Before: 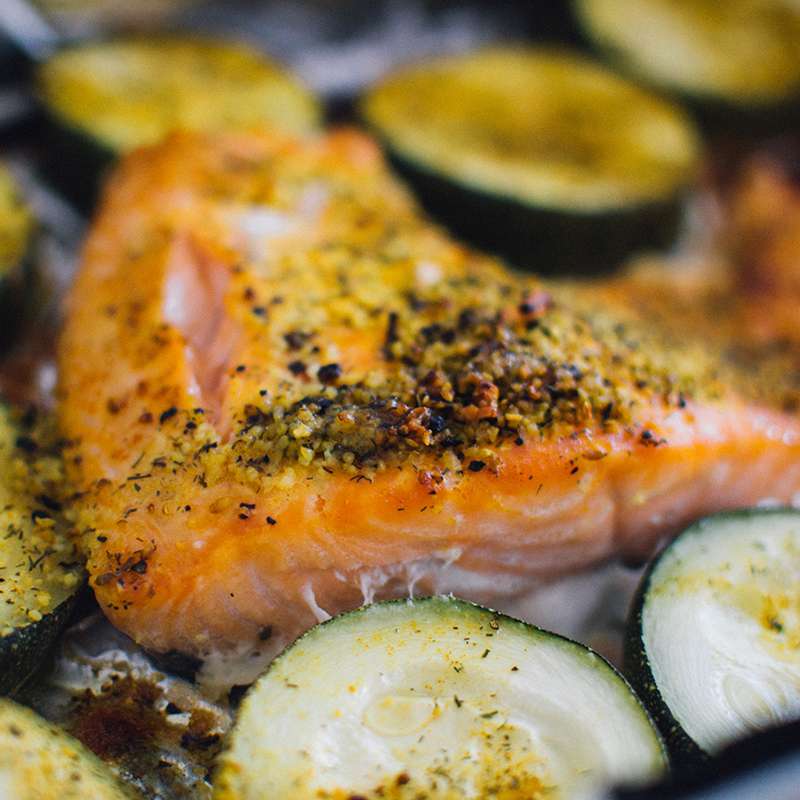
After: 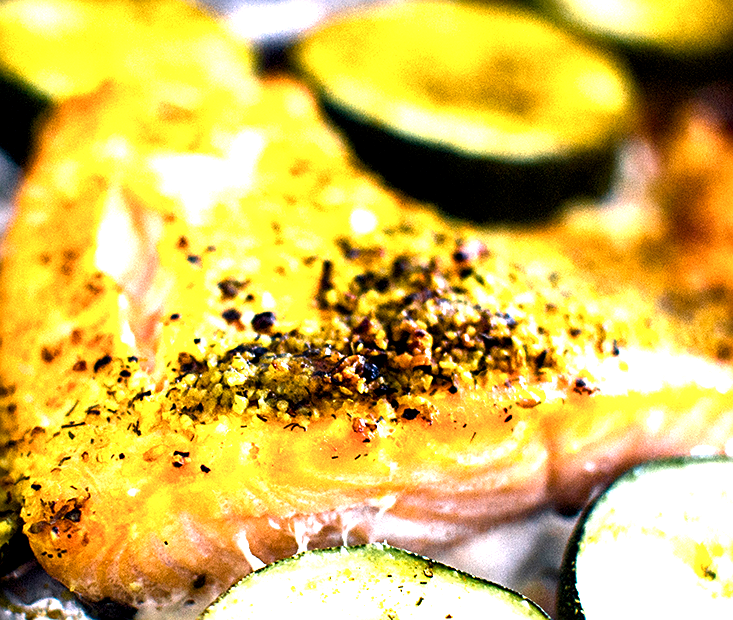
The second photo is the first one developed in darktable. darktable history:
sharpen: on, module defaults
exposure: black level correction 0.009, exposure 1.43 EV, compensate highlight preservation false
crop: left 8.266%, top 6.573%, bottom 15.336%
color balance rgb: power › luminance -14.785%, highlights gain › chroma 1.719%, highlights gain › hue 56.55°, perceptual saturation grading › global saturation 0.666%, perceptual saturation grading › highlights -25.657%, perceptual saturation grading › shadows 29.251%, perceptual brilliance grading › global brilliance 15.758%, perceptual brilliance grading › shadows -34.589%, global vibrance 50.229%
